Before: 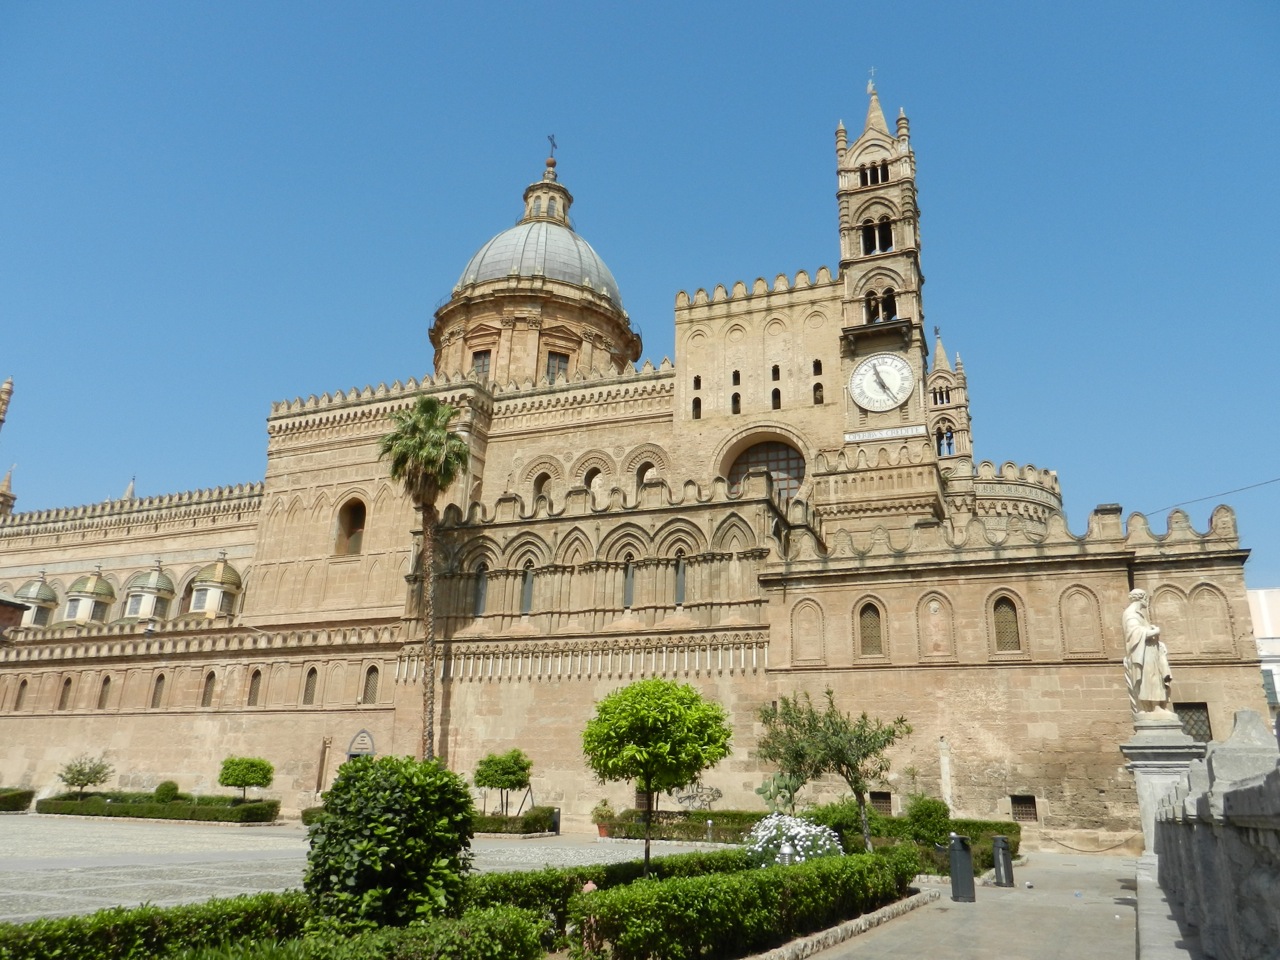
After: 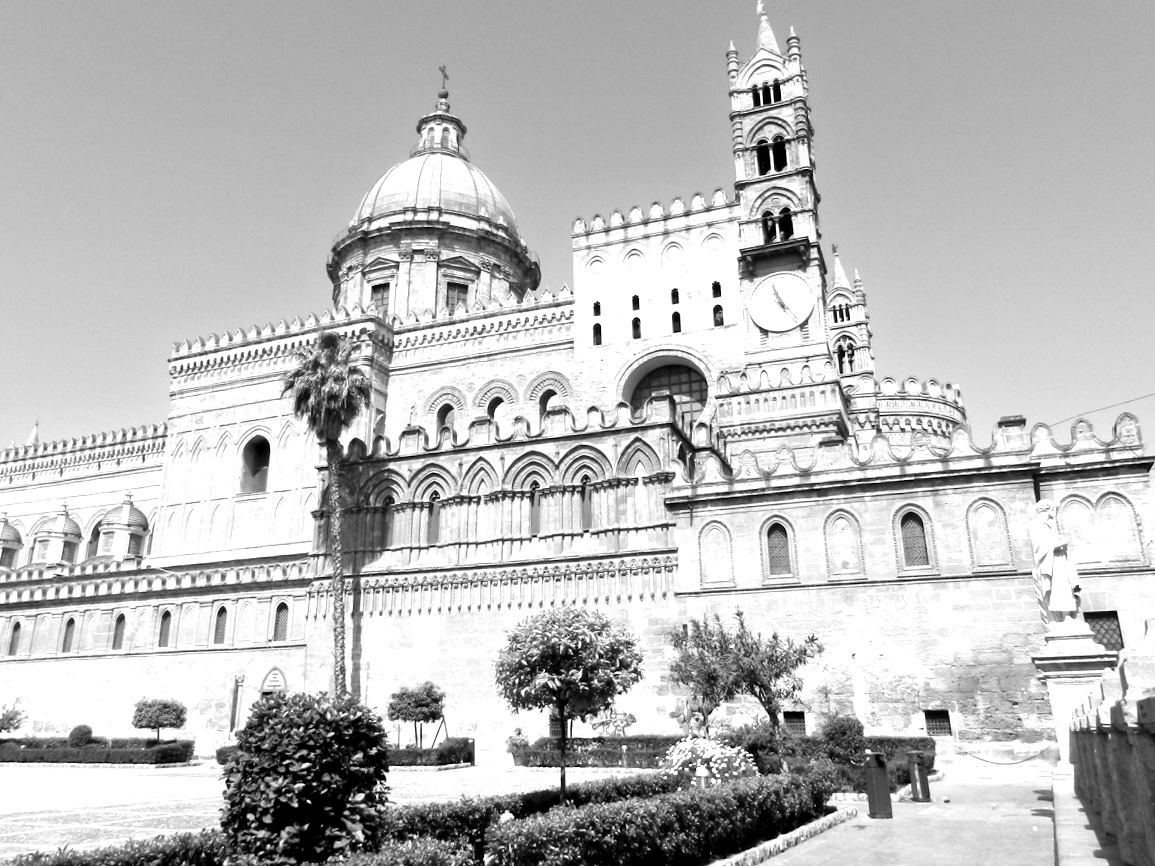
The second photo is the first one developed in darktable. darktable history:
crop and rotate: angle 1.96°, left 5.673%, top 5.673%
color correction: highlights a* -12.64, highlights b* -18.1, saturation 0.7
monochrome: a 16.06, b 15.48, size 1
levels: levels [0.116, 0.574, 1]
exposure: black level correction 0.001, exposure 1.129 EV, compensate exposure bias true, compensate highlight preservation false
